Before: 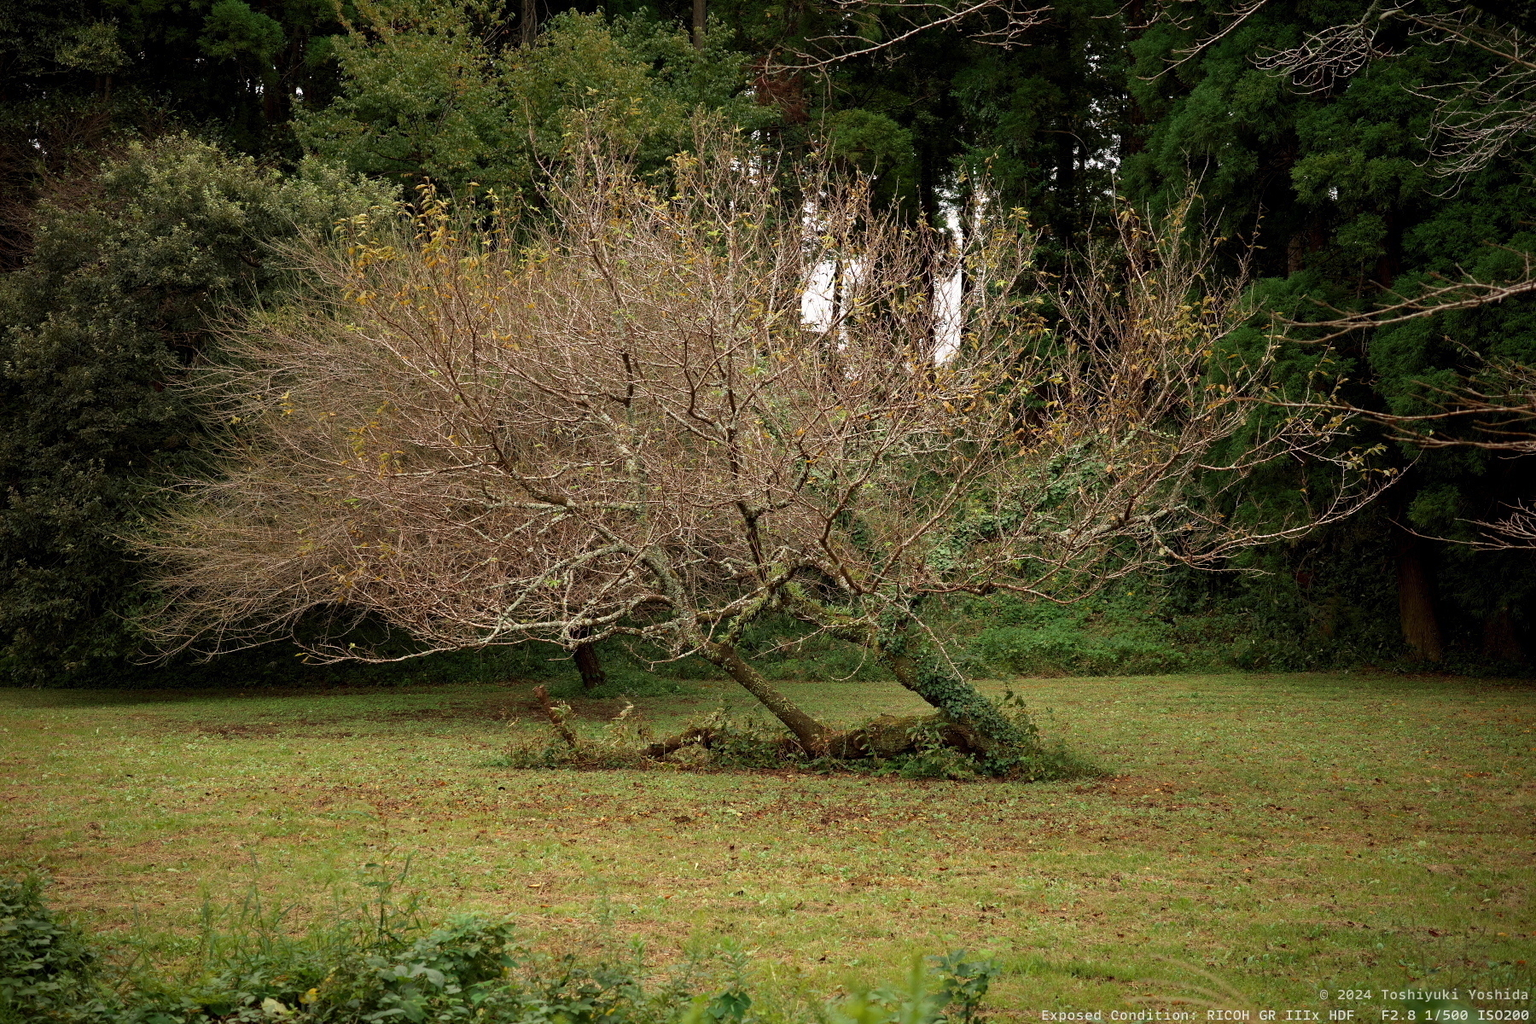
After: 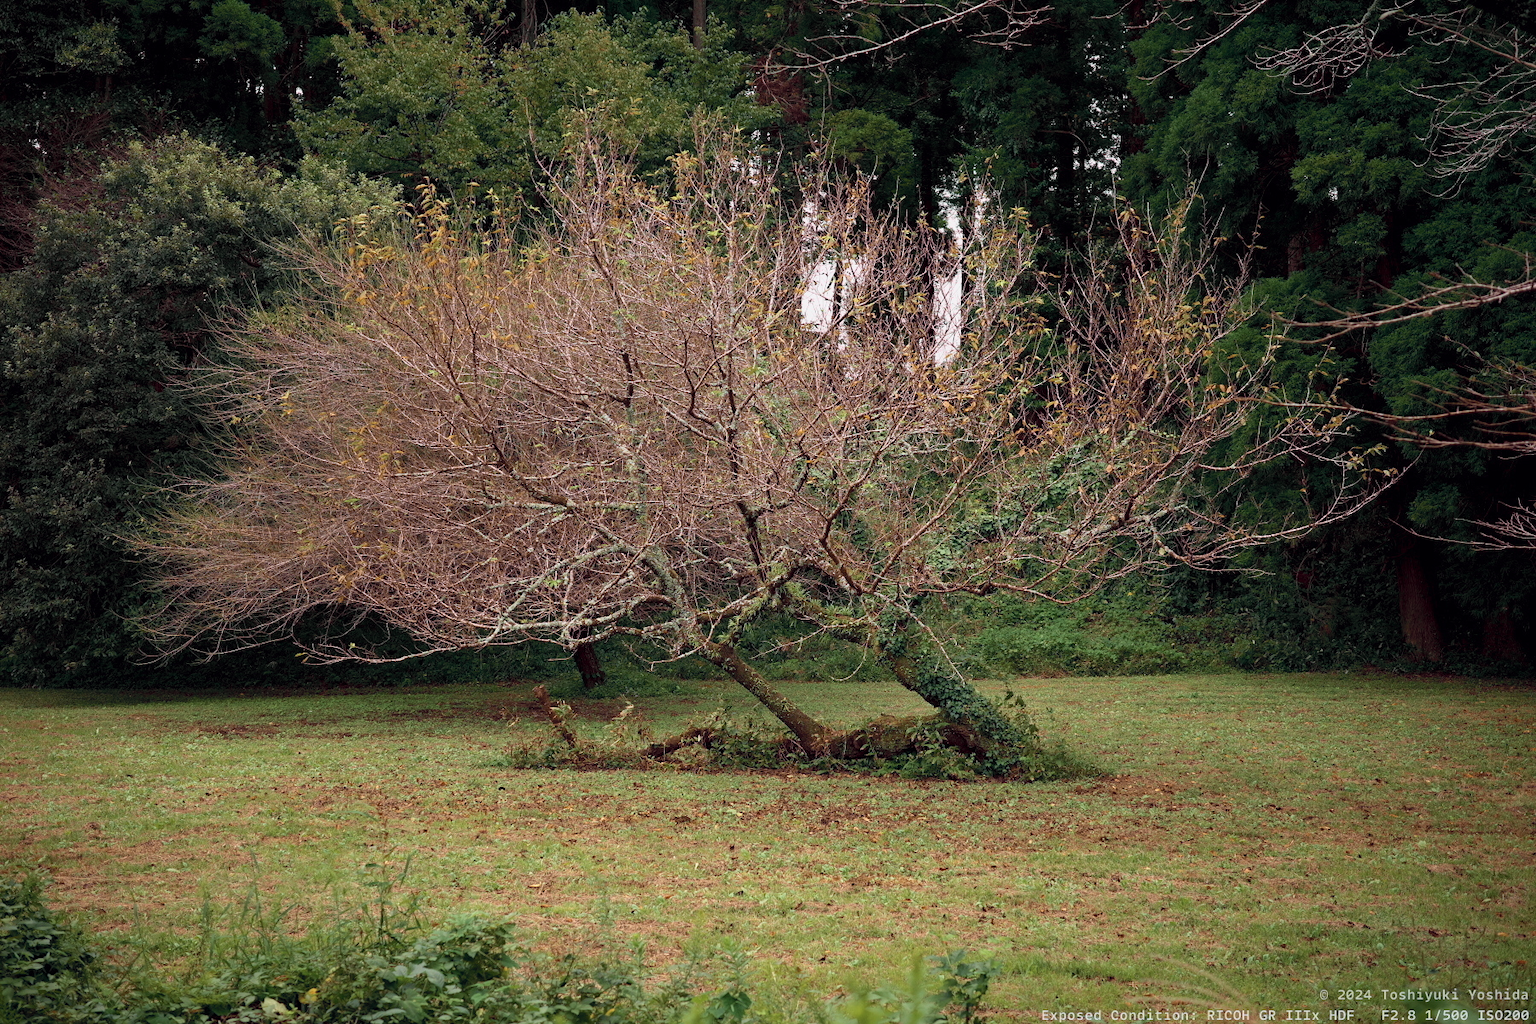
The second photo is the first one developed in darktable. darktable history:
tone curve: curves: ch0 [(0, 0) (0.822, 0.825) (0.994, 0.955)]; ch1 [(0, 0) (0.226, 0.261) (0.383, 0.397) (0.46, 0.46) (0.498, 0.501) (0.524, 0.543) (0.578, 0.575) (1, 1)]; ch2 [(0, 0) (0.438, 0.456) (0.5, 0.495) (0.547, 0.515) (0.597, 0.58) (0.629, 0.603) (1, 1)], color space Lab, independent channels, preserve colors none
